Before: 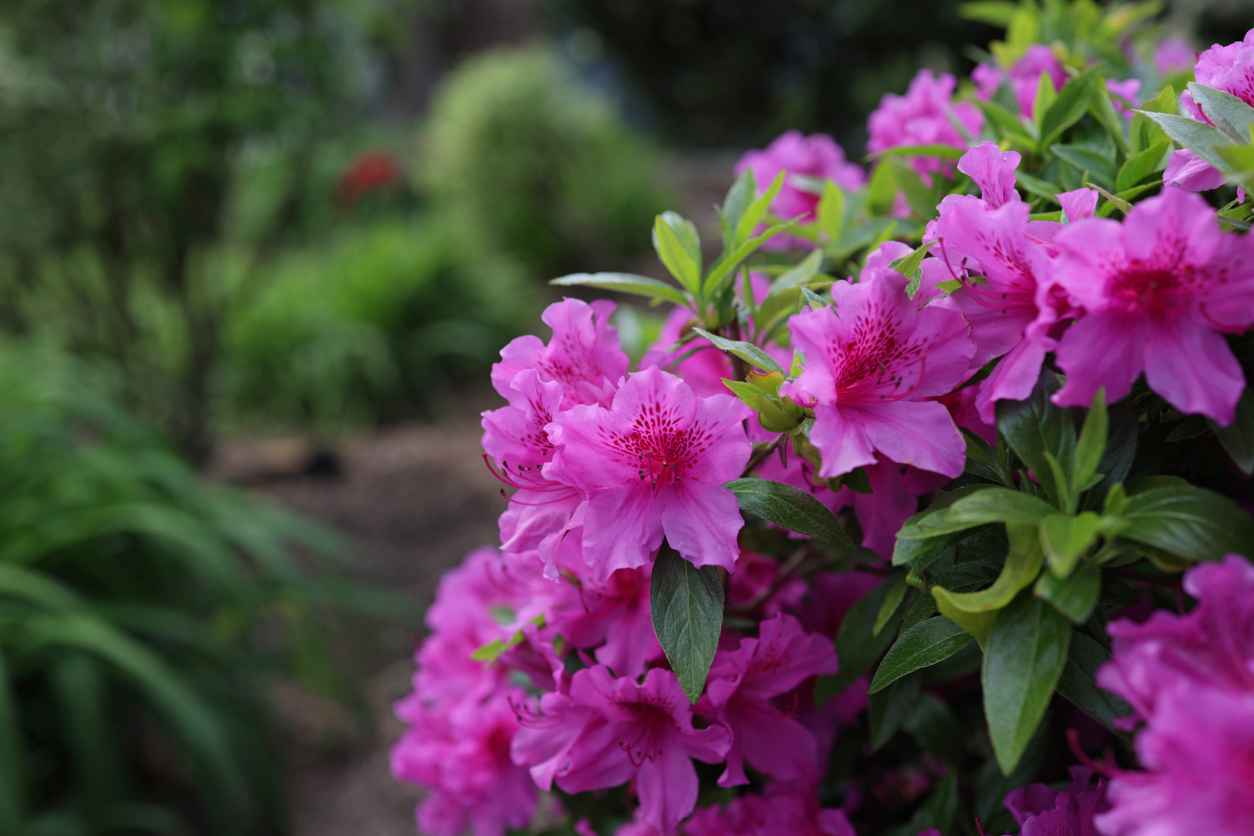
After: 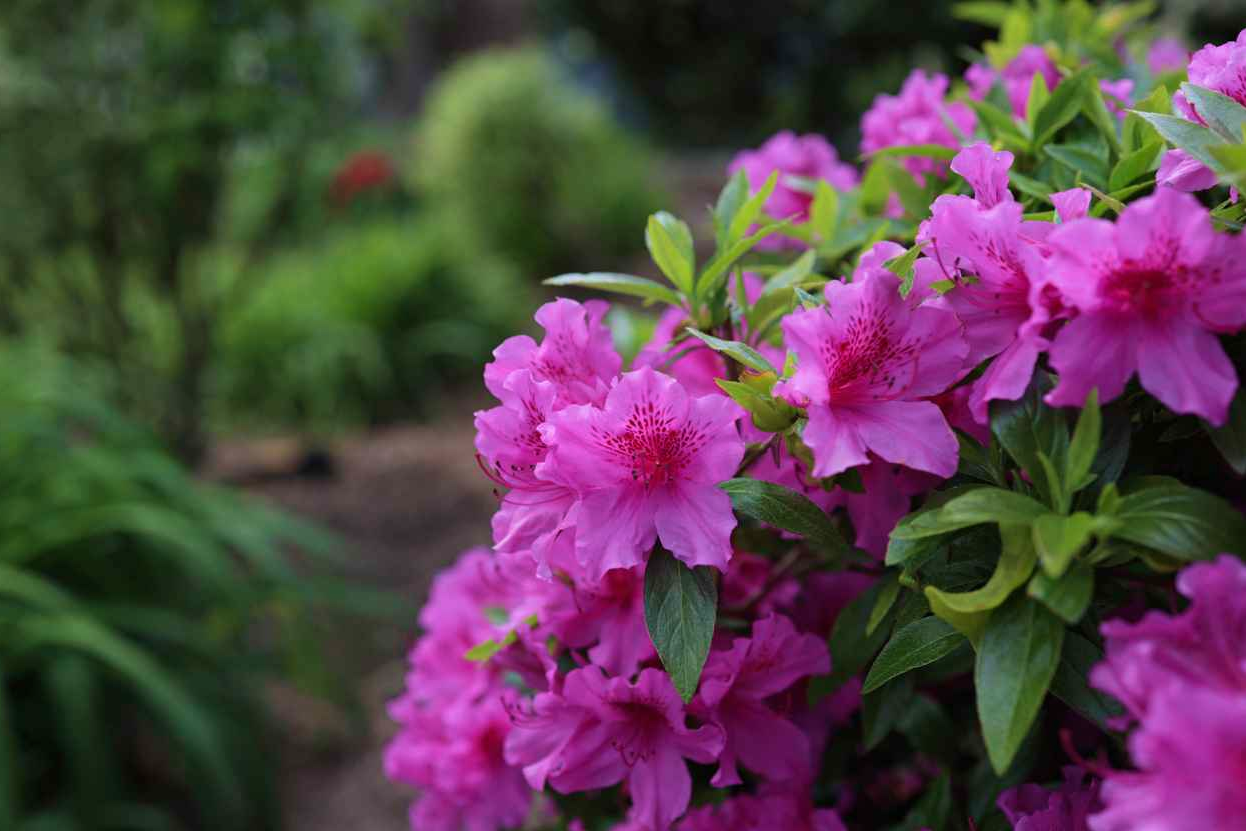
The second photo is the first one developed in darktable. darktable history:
crop and rotate: left 0.614%, top 0.179%, bottom 0.309%
velvia: on, module defaults
